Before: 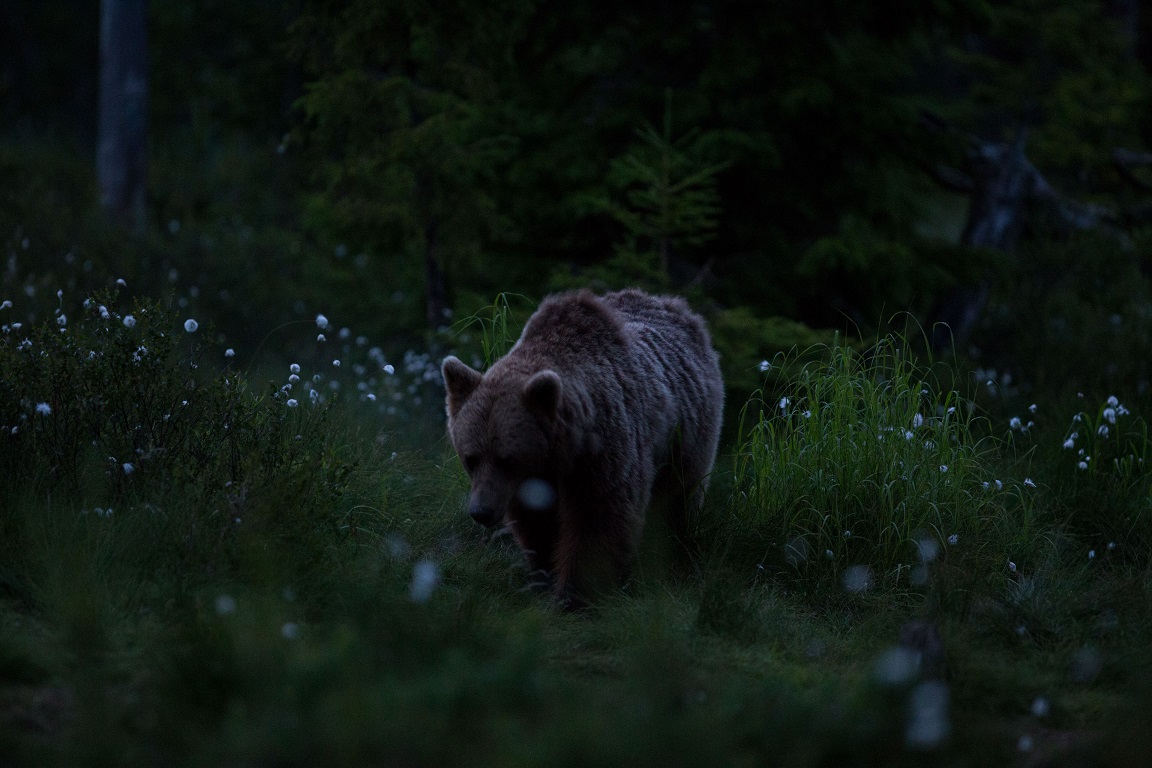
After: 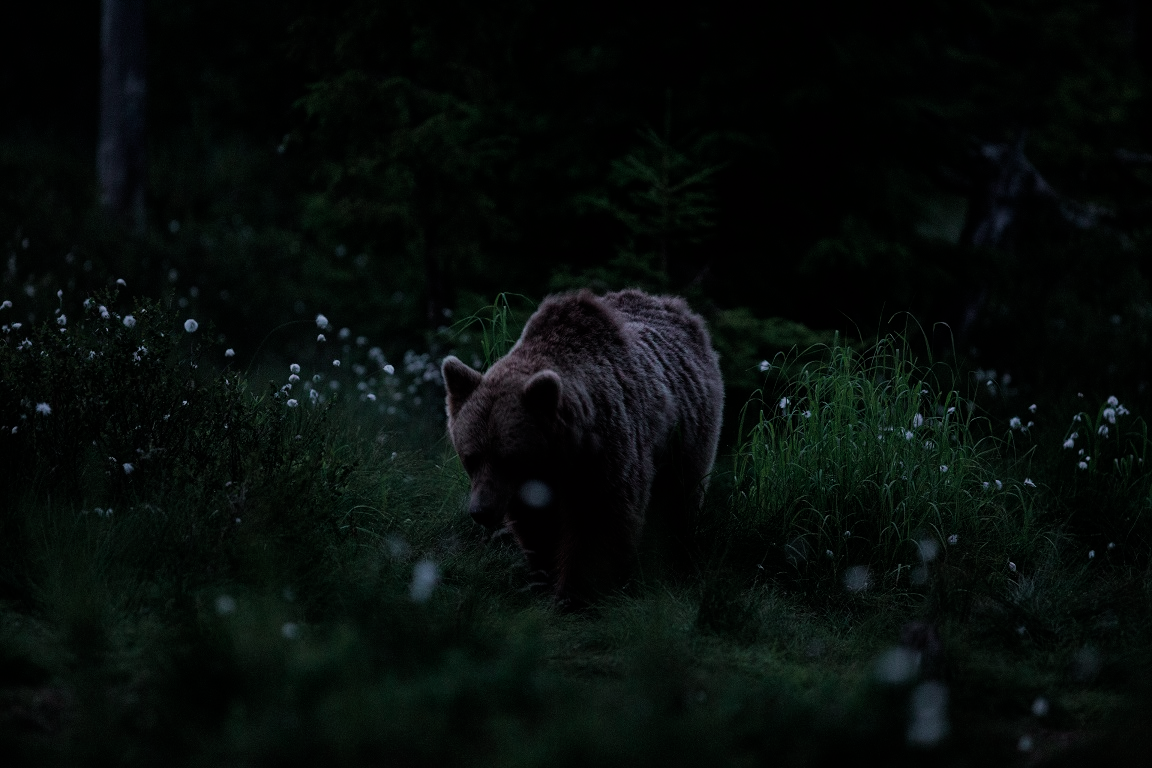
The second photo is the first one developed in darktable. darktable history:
filmic rgb: black relative exposure -7.65 EV, white relative exposure 4.56 EV, hardness 3.61
velvia: strength 15%
color contrast: blue-yellow contrast 0.62
